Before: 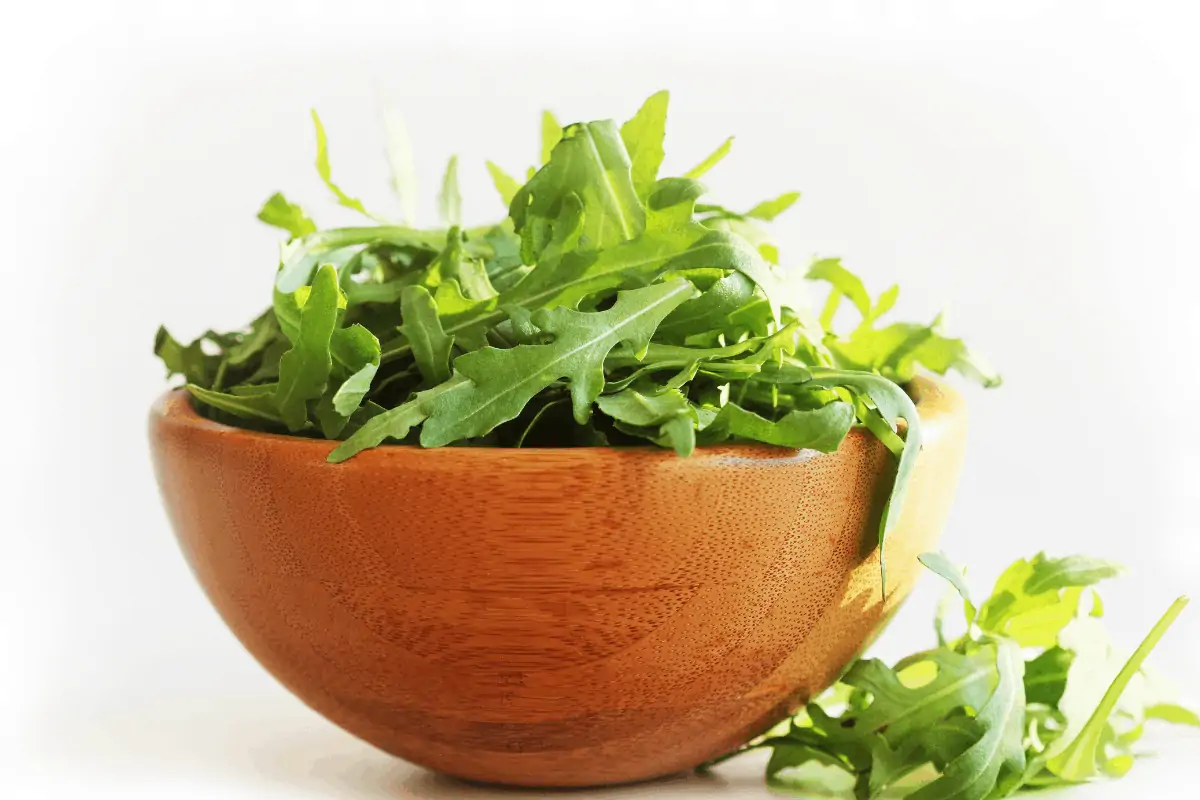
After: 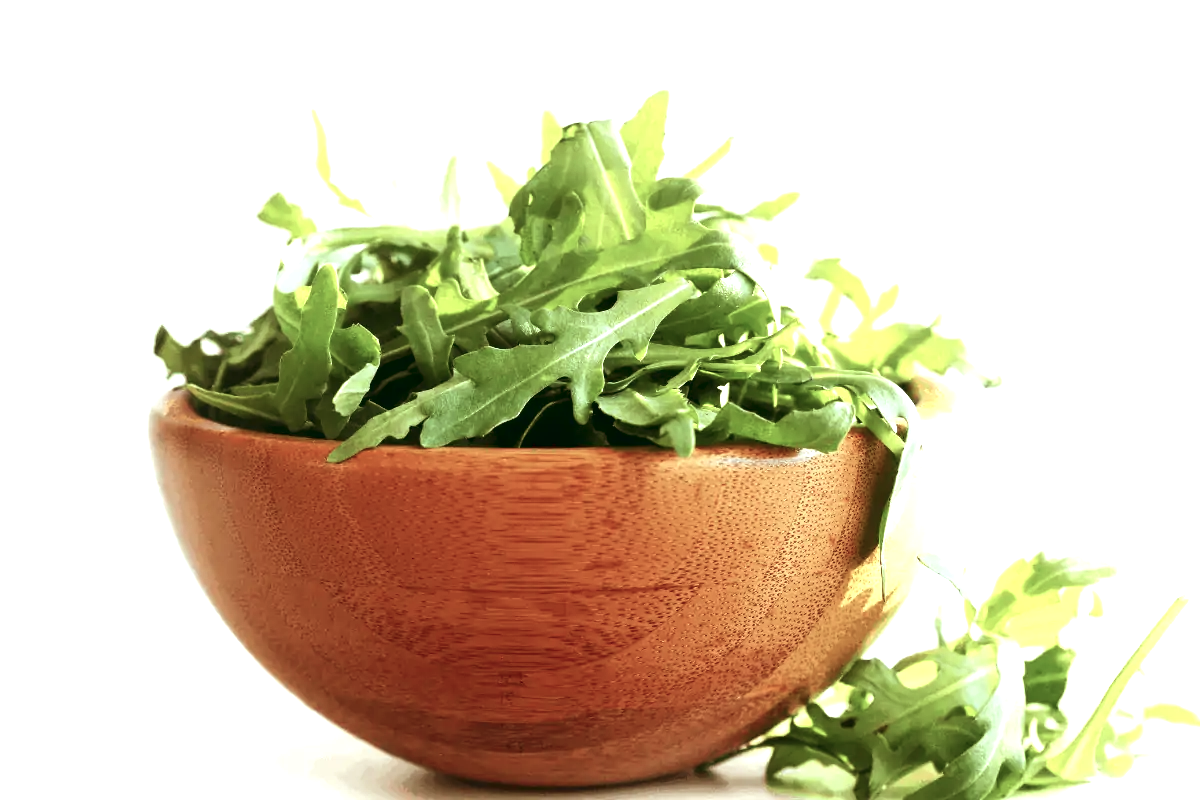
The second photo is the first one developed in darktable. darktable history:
exposure: black level correction 0, exposure 0.68 EV, compensate exposure bias true, compensate highlight preservation false
contrast brightness saturation: contrast 0.07, brightness -0.14, saturation 0.11
color balance: lift [1, 0.994, 1.002, 1.006], gamma [0.957, 1.081, 1.016, 0.919], gain [0.97, 0.972, 1.01, 1.028], input saturation 91.06%, output saturation 79.8%
